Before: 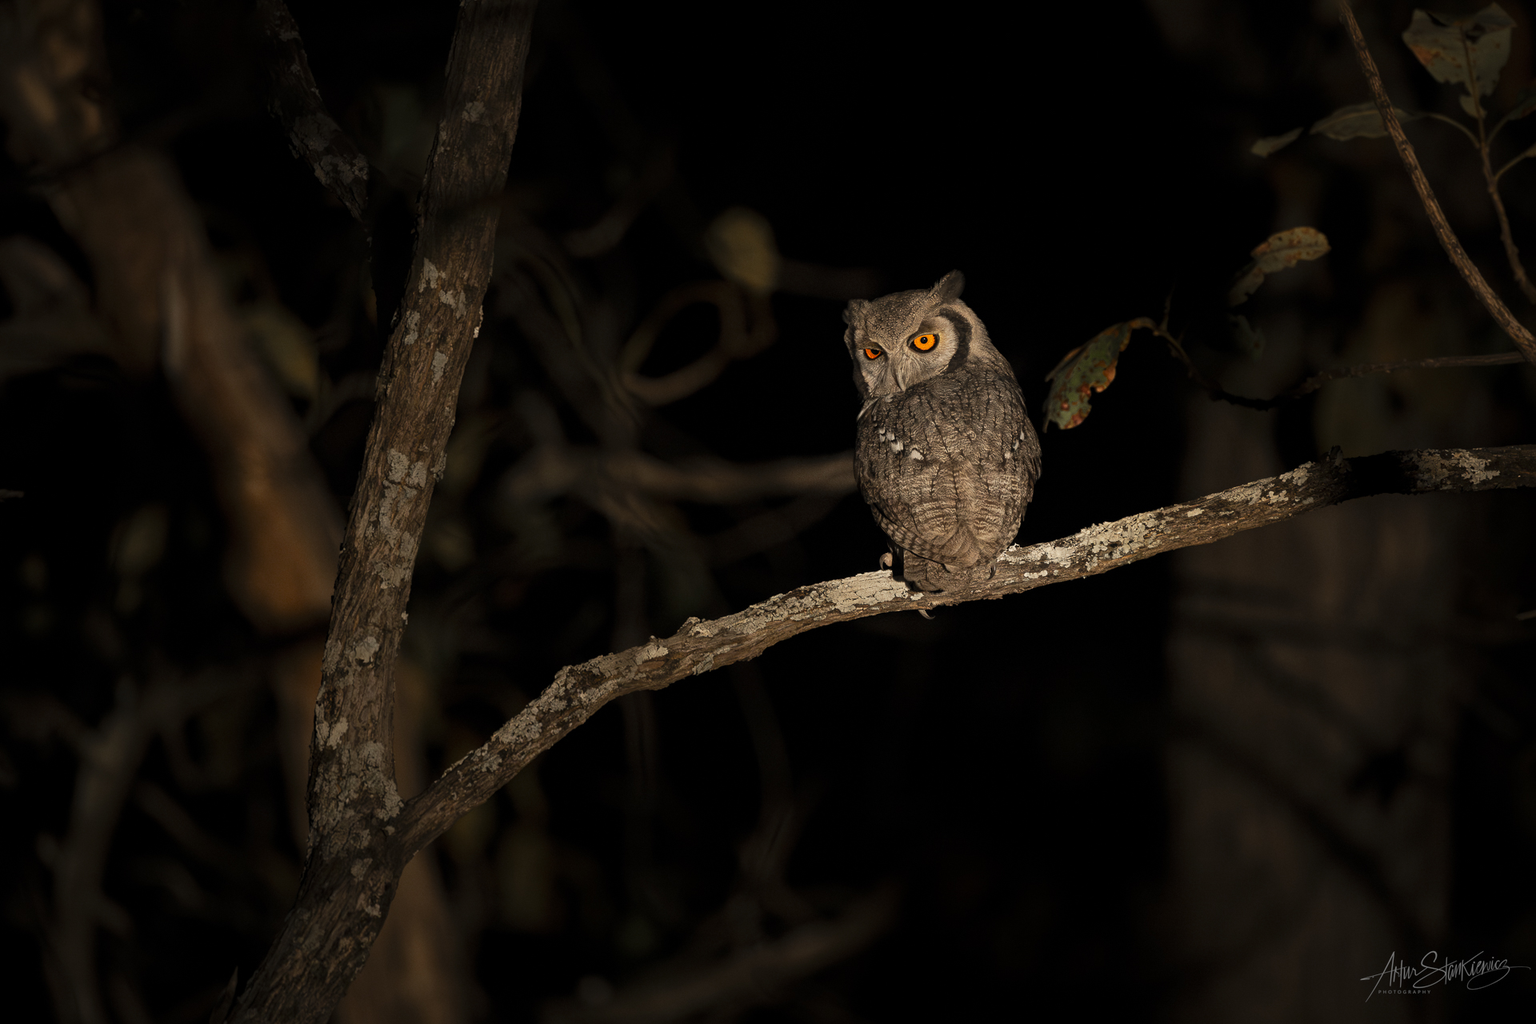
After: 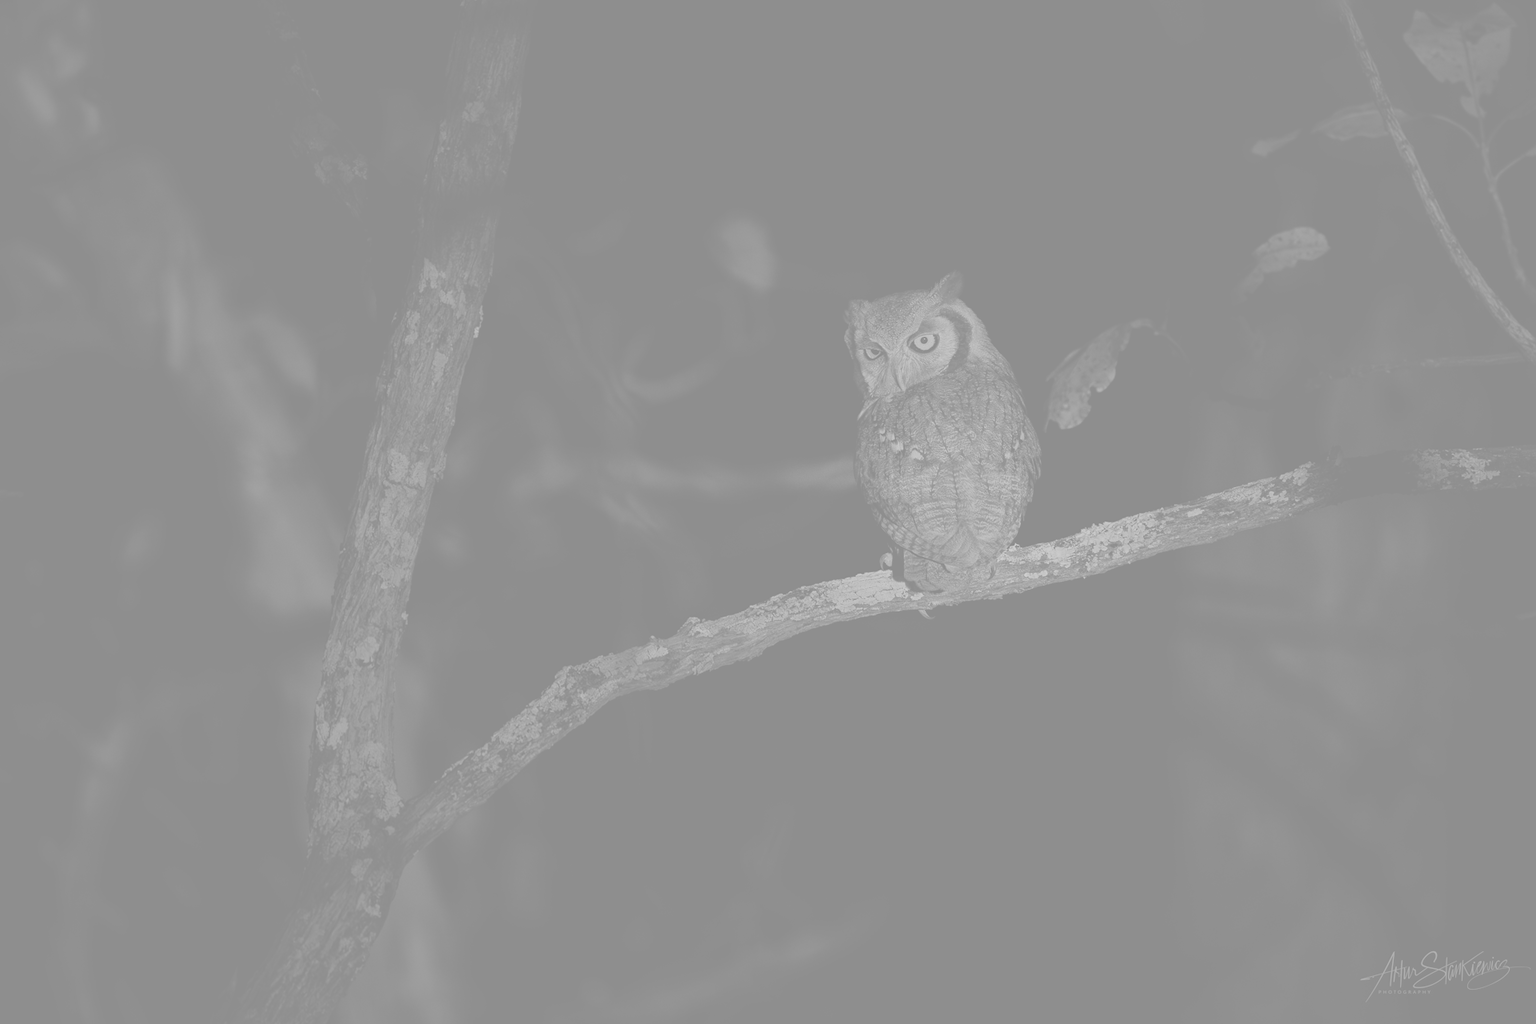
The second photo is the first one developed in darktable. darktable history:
monochrome: a 26.22, b 42.67, size 0.8
colorize: hue 331.2°, saturation 75%, source mix 30.28%, lightness 70.52%, version 1
